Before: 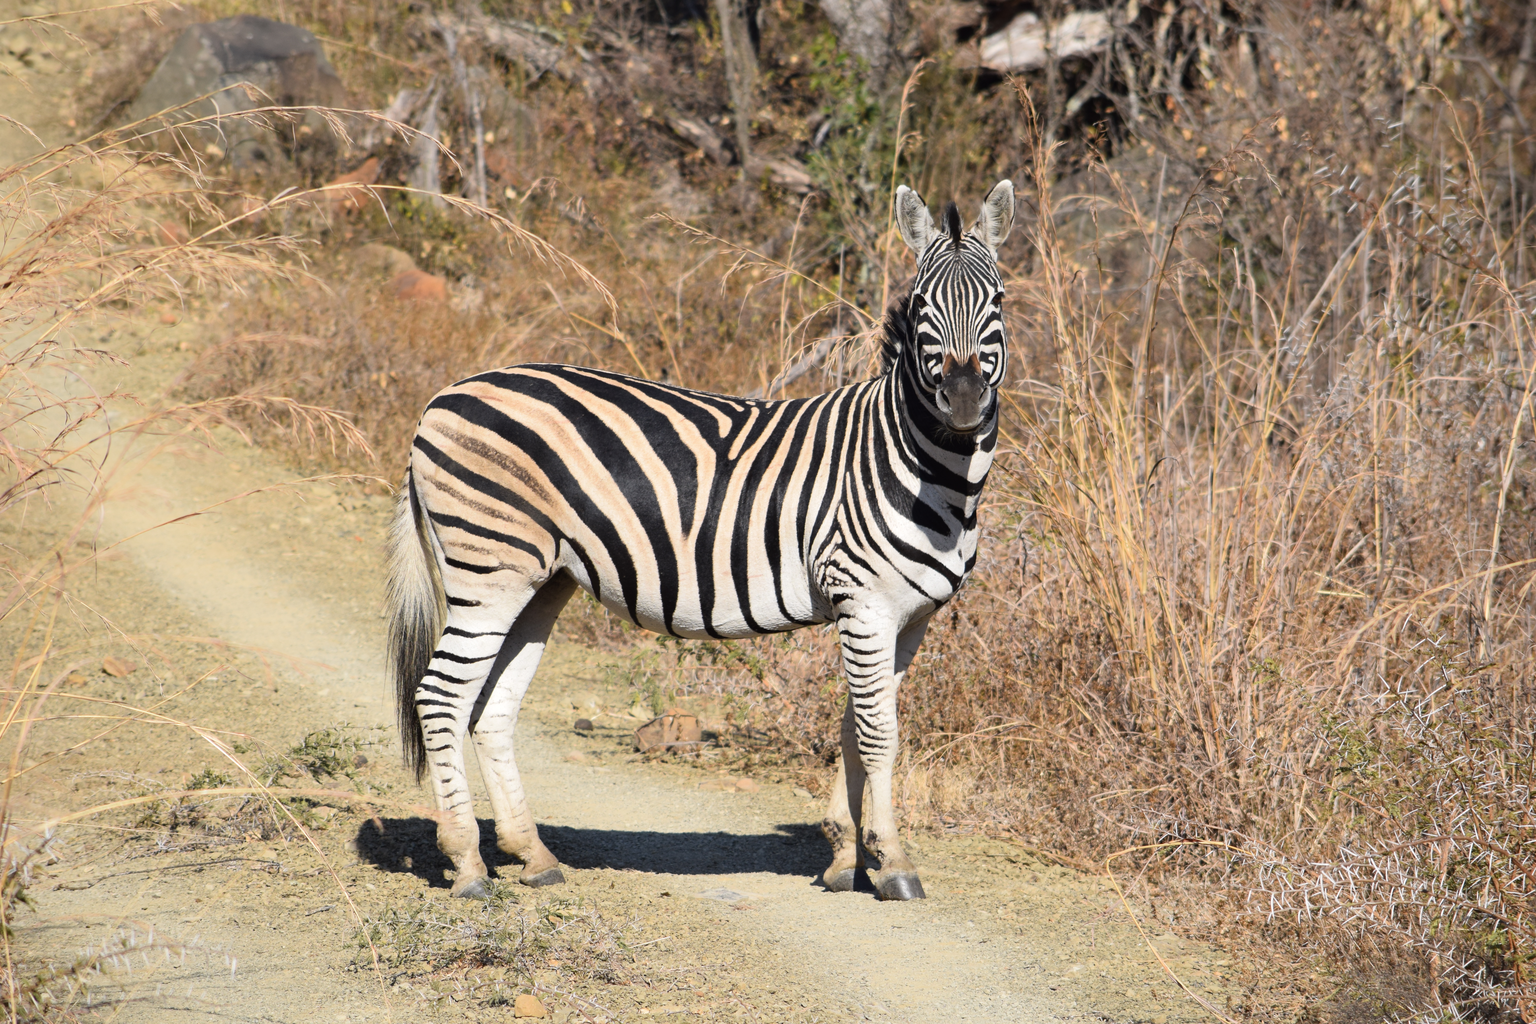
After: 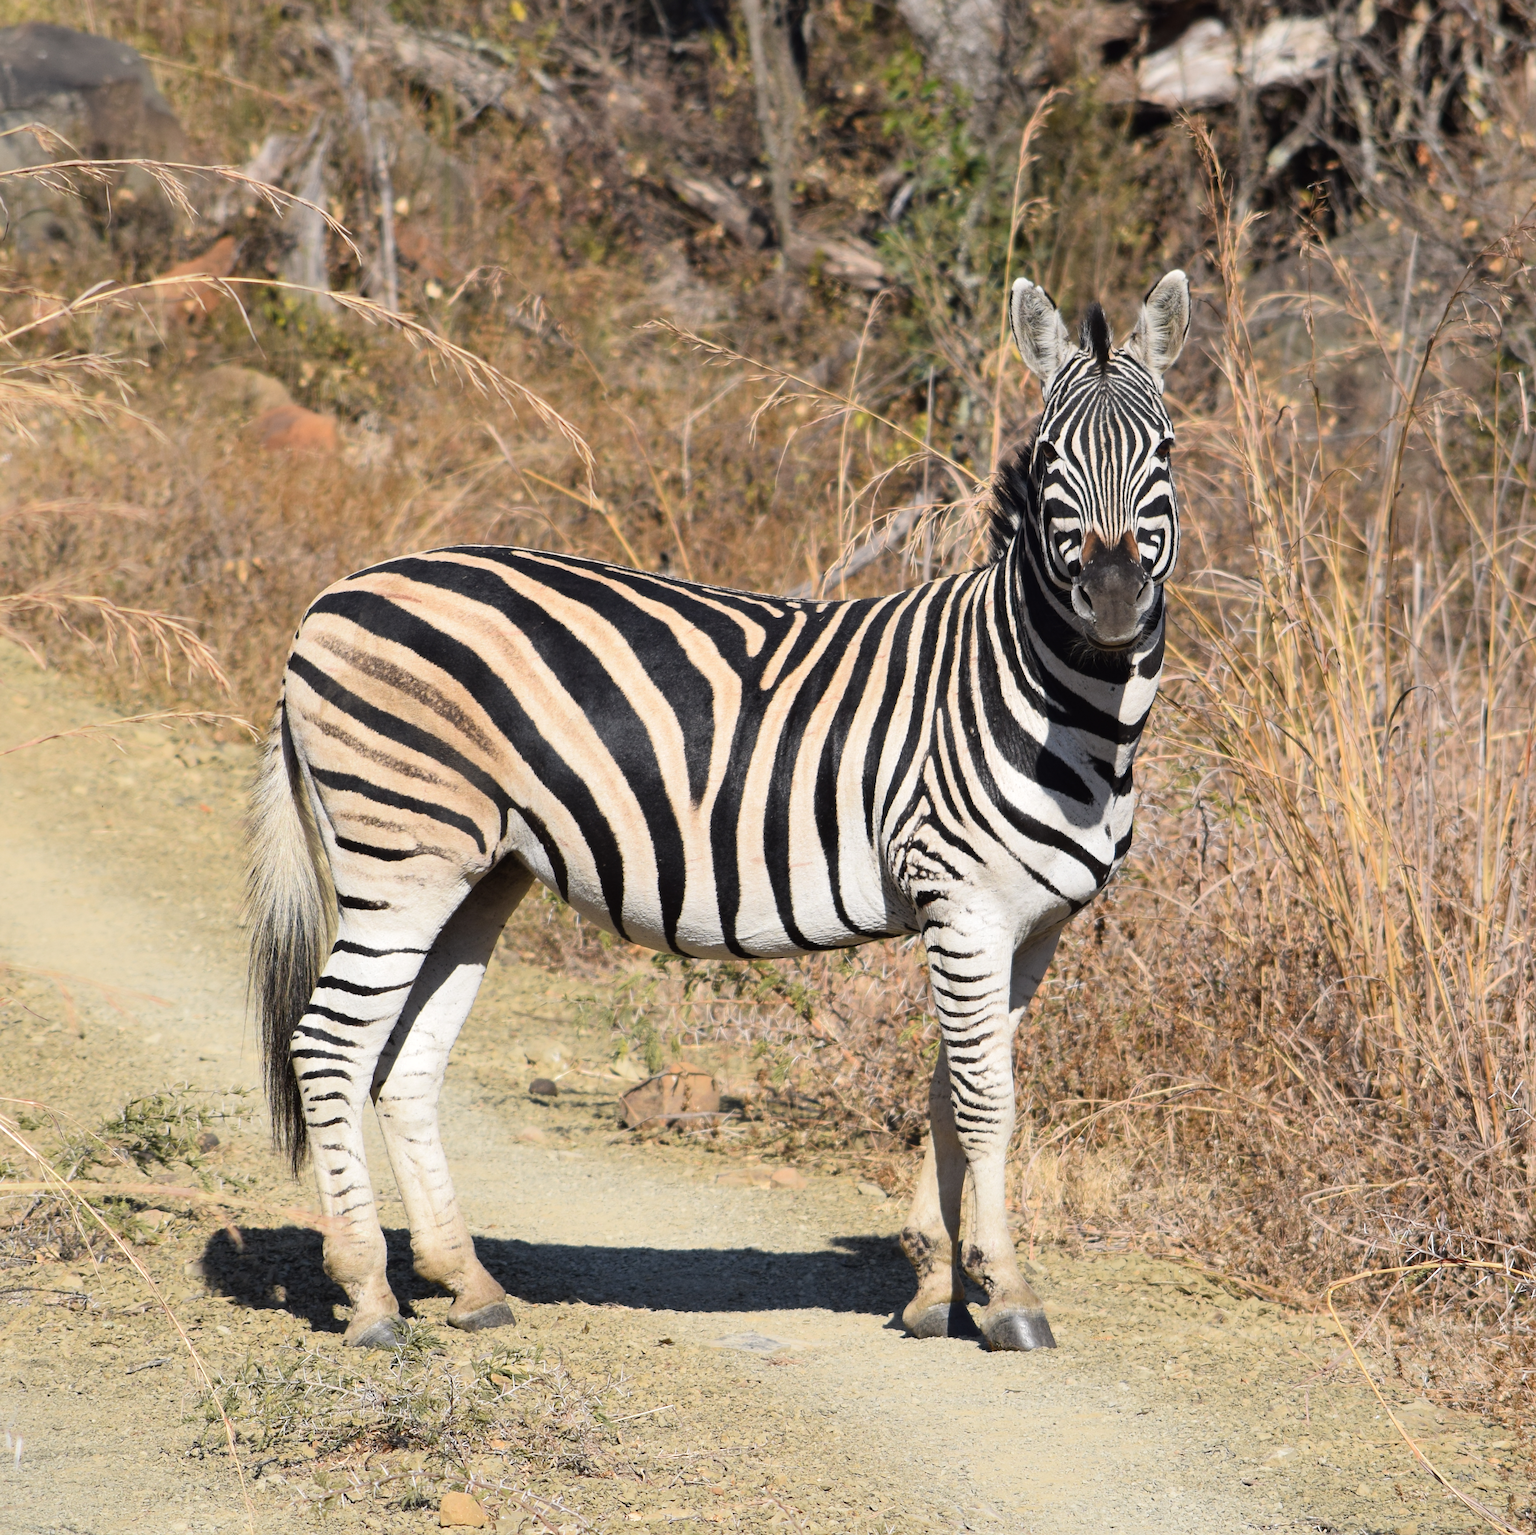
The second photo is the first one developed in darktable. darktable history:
crop and rotate: left 14.44%, right 18.878%
sharpen: amount 0.21
